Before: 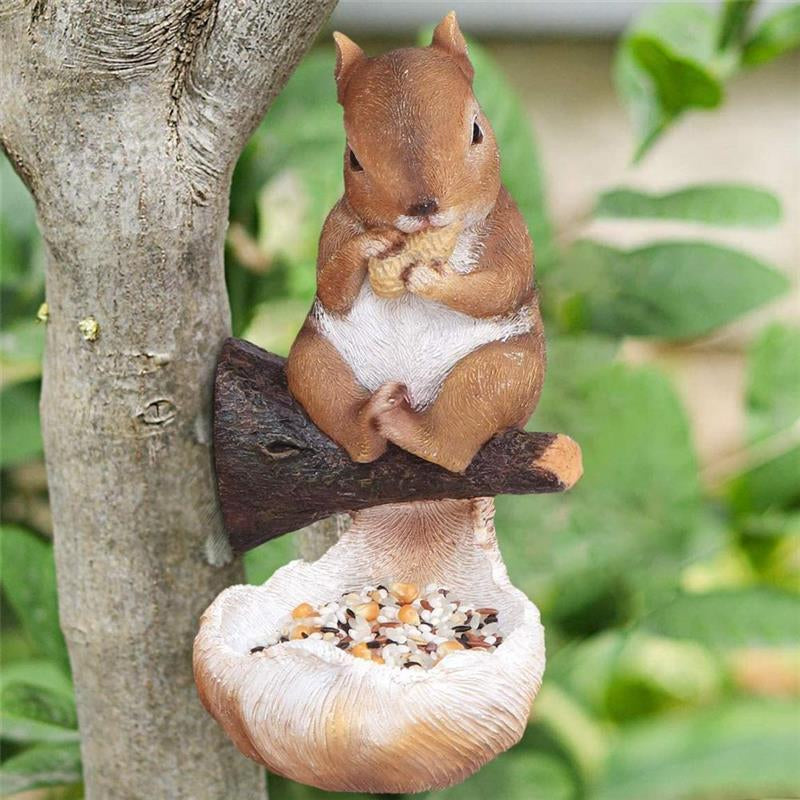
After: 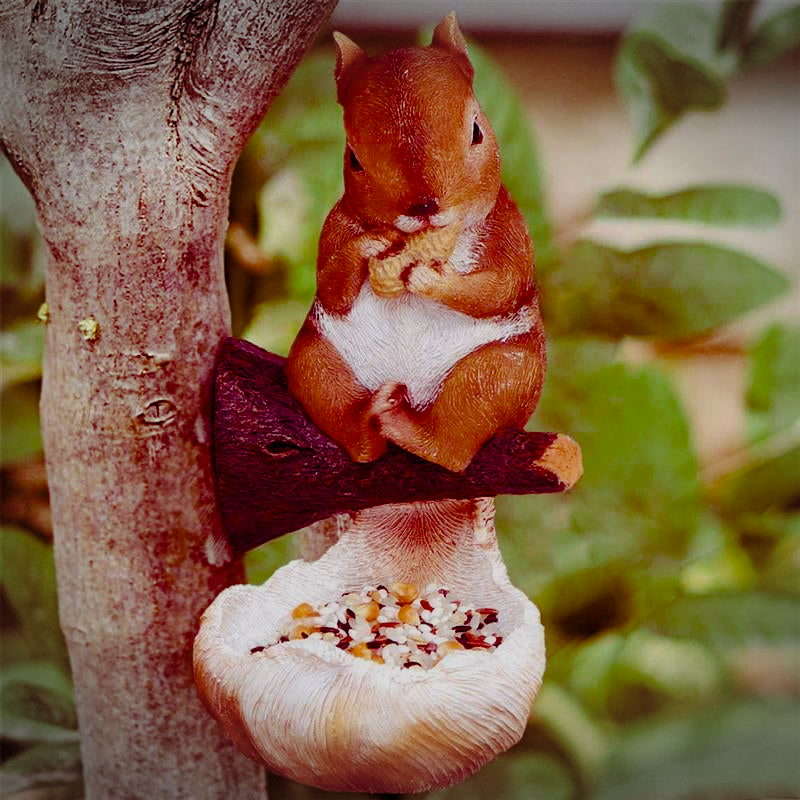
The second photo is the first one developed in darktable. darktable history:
exposure: black level correction 0.011, exposure -0.479 EV, compensate highlight preservation false
color balance rgb: shadows lift › luminance -18.639%, shadows lift › chroma 35.258%, linear chroma grading › shadows 31.985%, linear chroma grading › global chroma -1.894%, linear chroma grading › mid-tones 3.577%, perceptual saturation grading › global saturation 19.434%, global vibrance 6.903%, saturation formula JzAzBz (2021)
vignetting: fall-off start 88.81%, fall-off radius 44.54%, width/height ratio 1.168, unbound false
